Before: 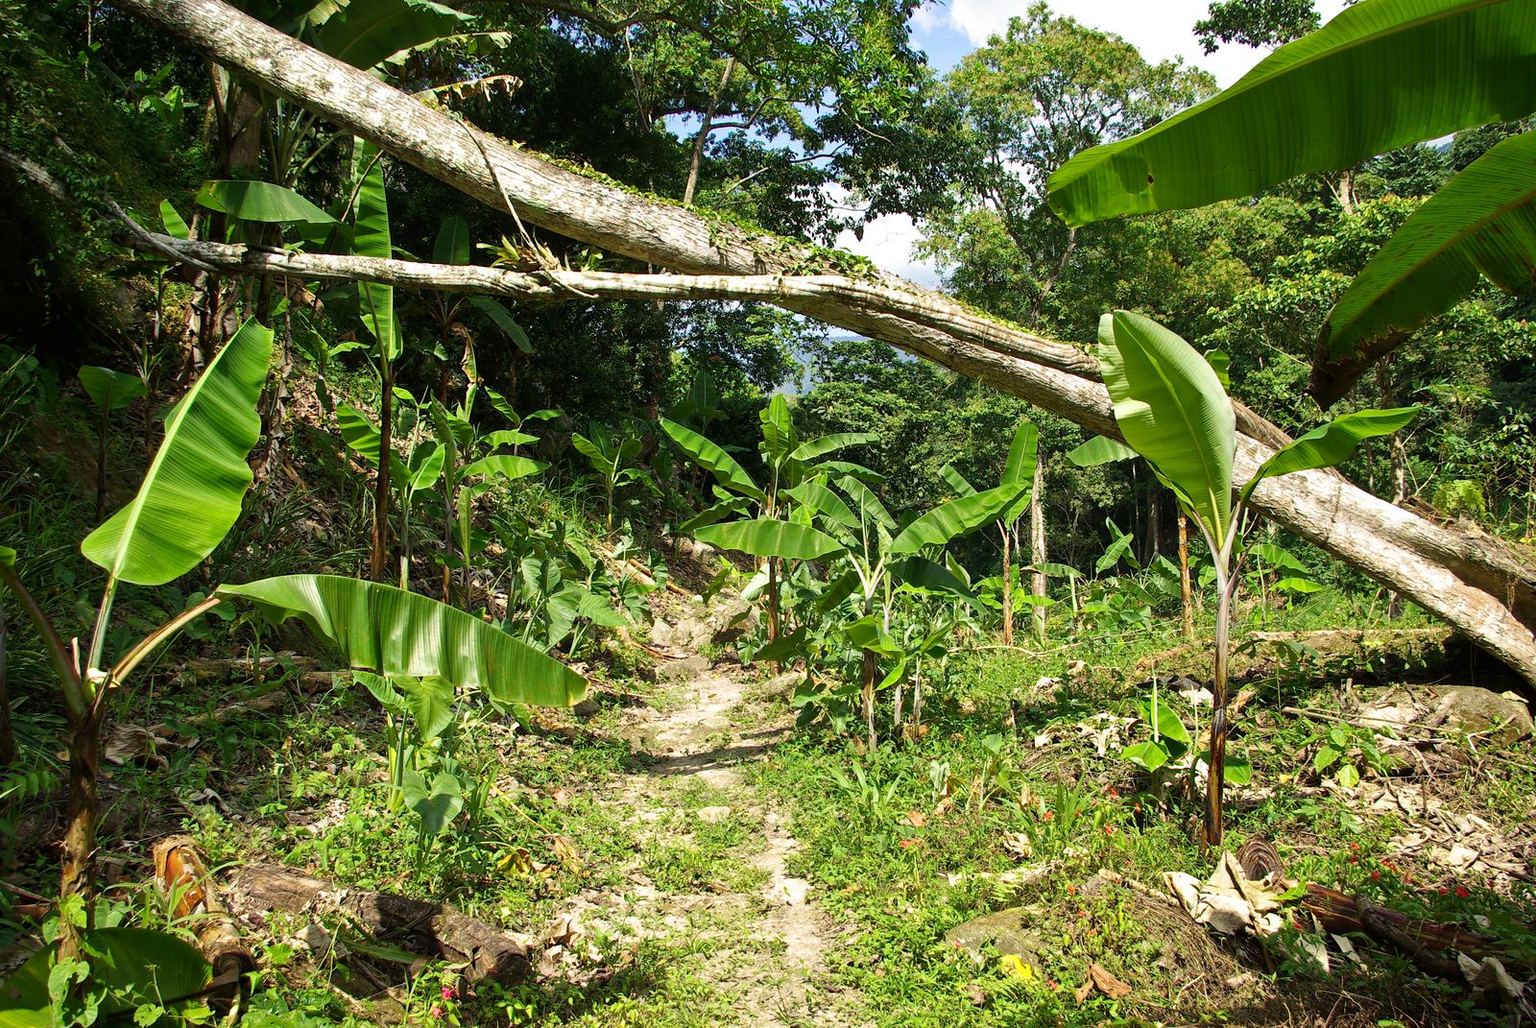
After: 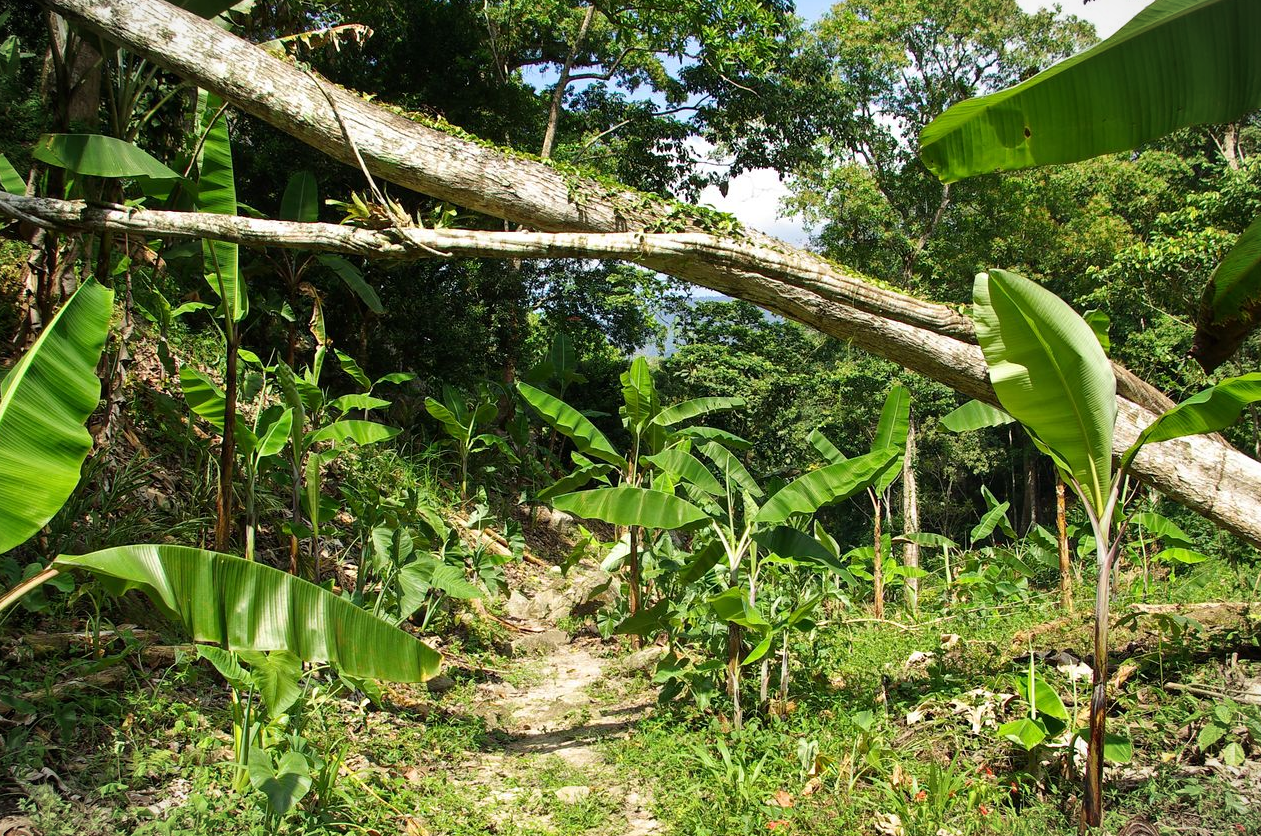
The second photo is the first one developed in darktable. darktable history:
crop and rotate: left 10.77%, top 5.1%, right 10.41%, bottom 16.76%
vignetting: fall-off start 100%, brightness -0.282, width/height ratio 1.31
